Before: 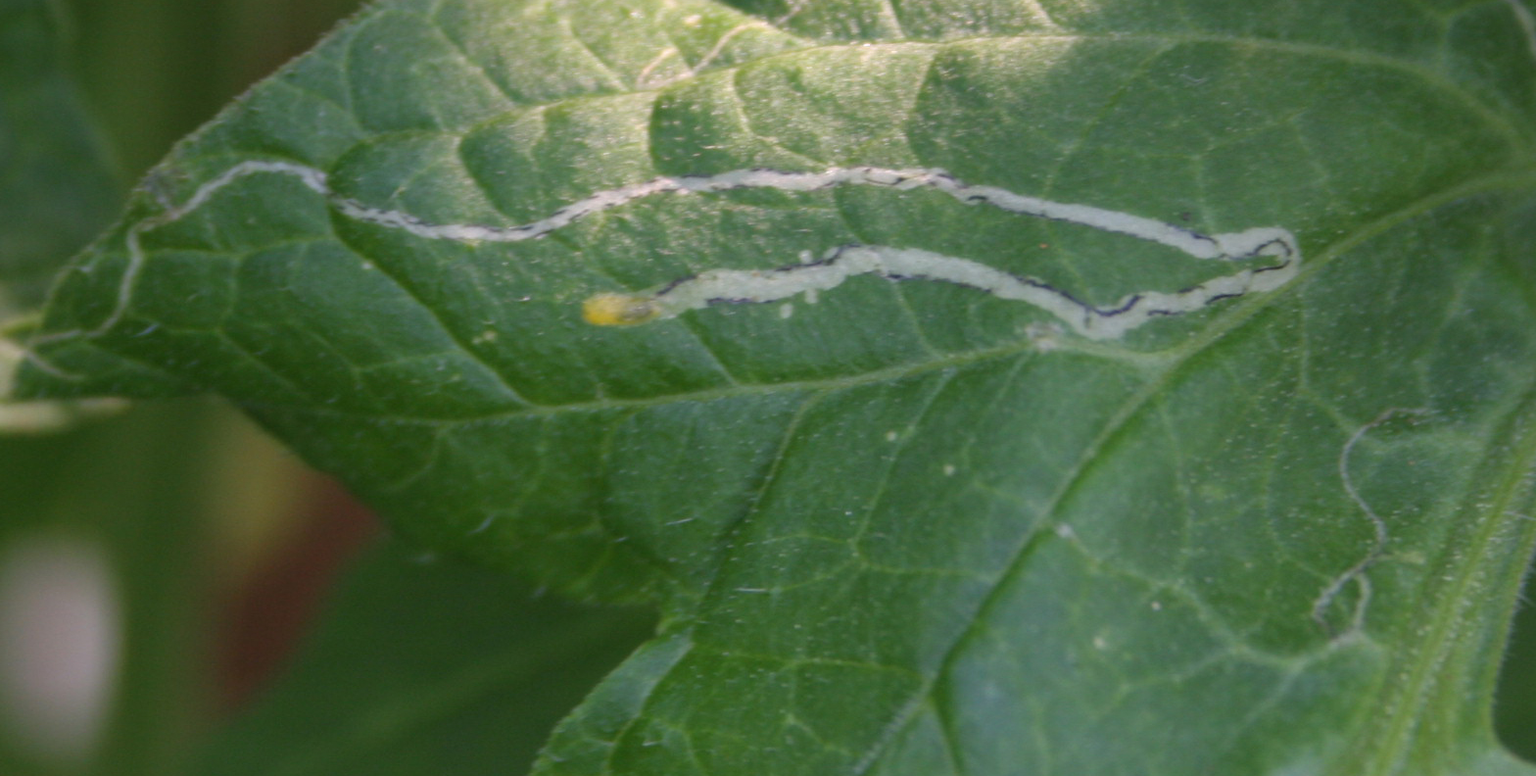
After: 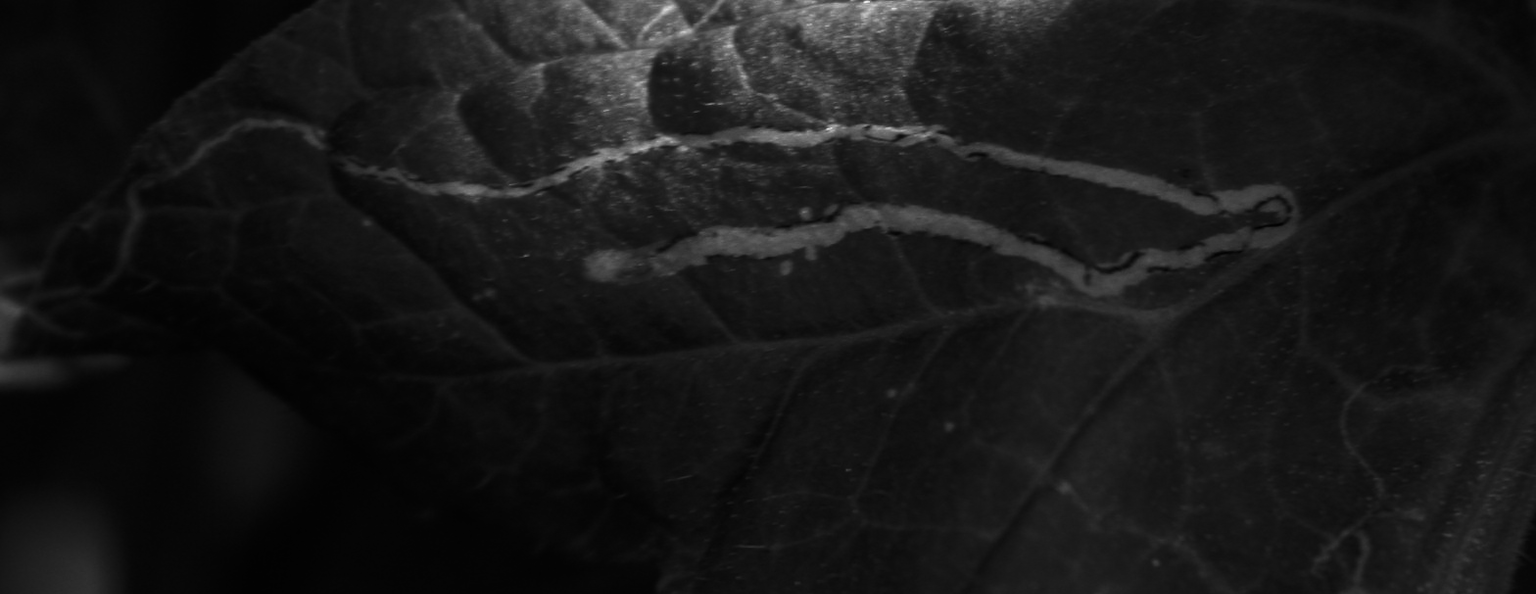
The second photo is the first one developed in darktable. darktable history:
crop: top 5.667%, bottom 17.637%
contrast brightness saturation: contrast 0.02, brightness -1, saturation -1
